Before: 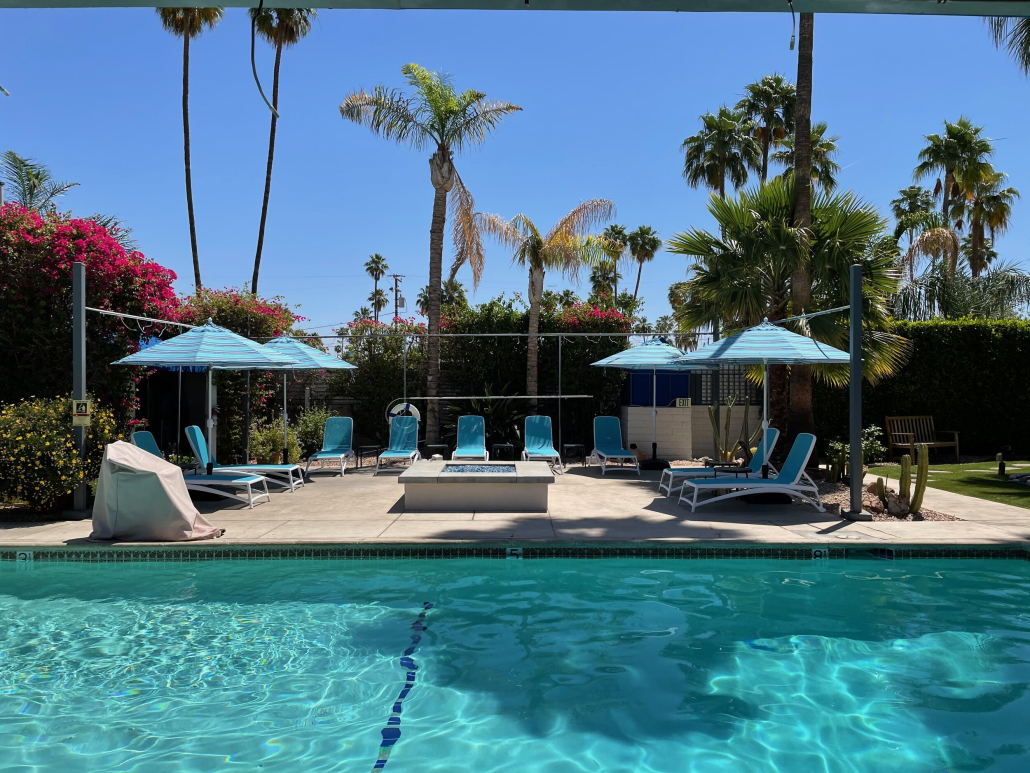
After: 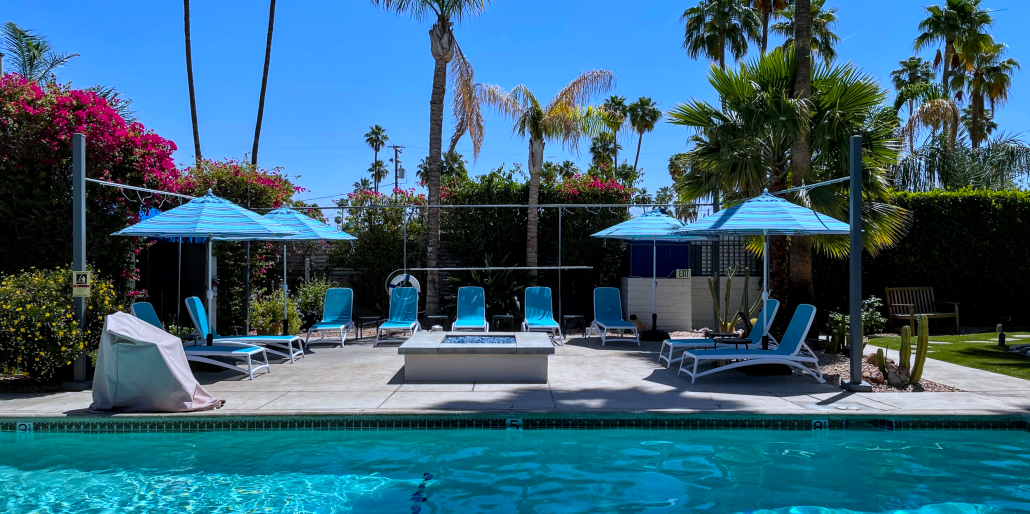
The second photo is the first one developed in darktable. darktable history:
crop: top 16.727%, bottom 16.727%
color balance rgb: perceptual saturation grading › global saturation 20%, global vibrance 20%
white balance: red 0.926, green 1.003, blue 1.133
local contrast: on, module defaults
